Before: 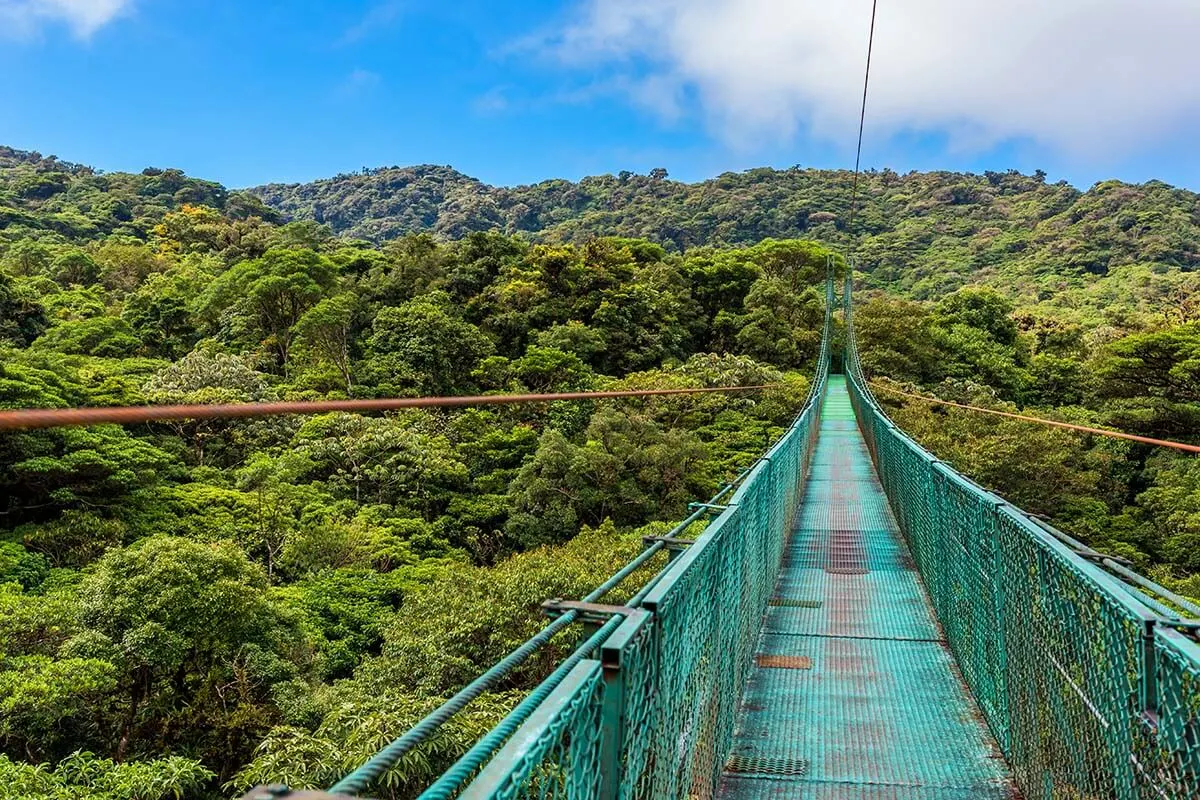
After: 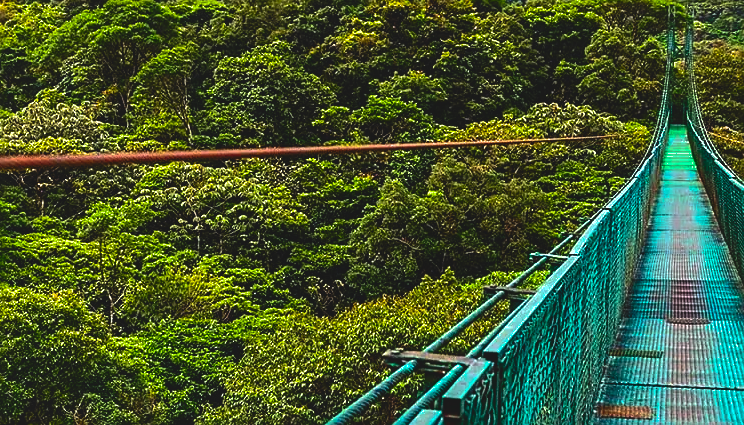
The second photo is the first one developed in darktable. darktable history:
exposure: exposure 0.3 EV, compensate highlight preservation false
rgb curve: curves: ch0 [(0, 0.186) (0.314, 0.284) (0.775, 0.708) (1, 1)], compensate middle gray true, preserve colors none
shadows and highlights: on, module defaults
crop: left 13.312%, top 31.28%, right 24.627%, bottom 15.582%
contrast brightness saturation: contrast 0.22, brightness -0.19, saturation 0.24
sharpen: on, module defaults
